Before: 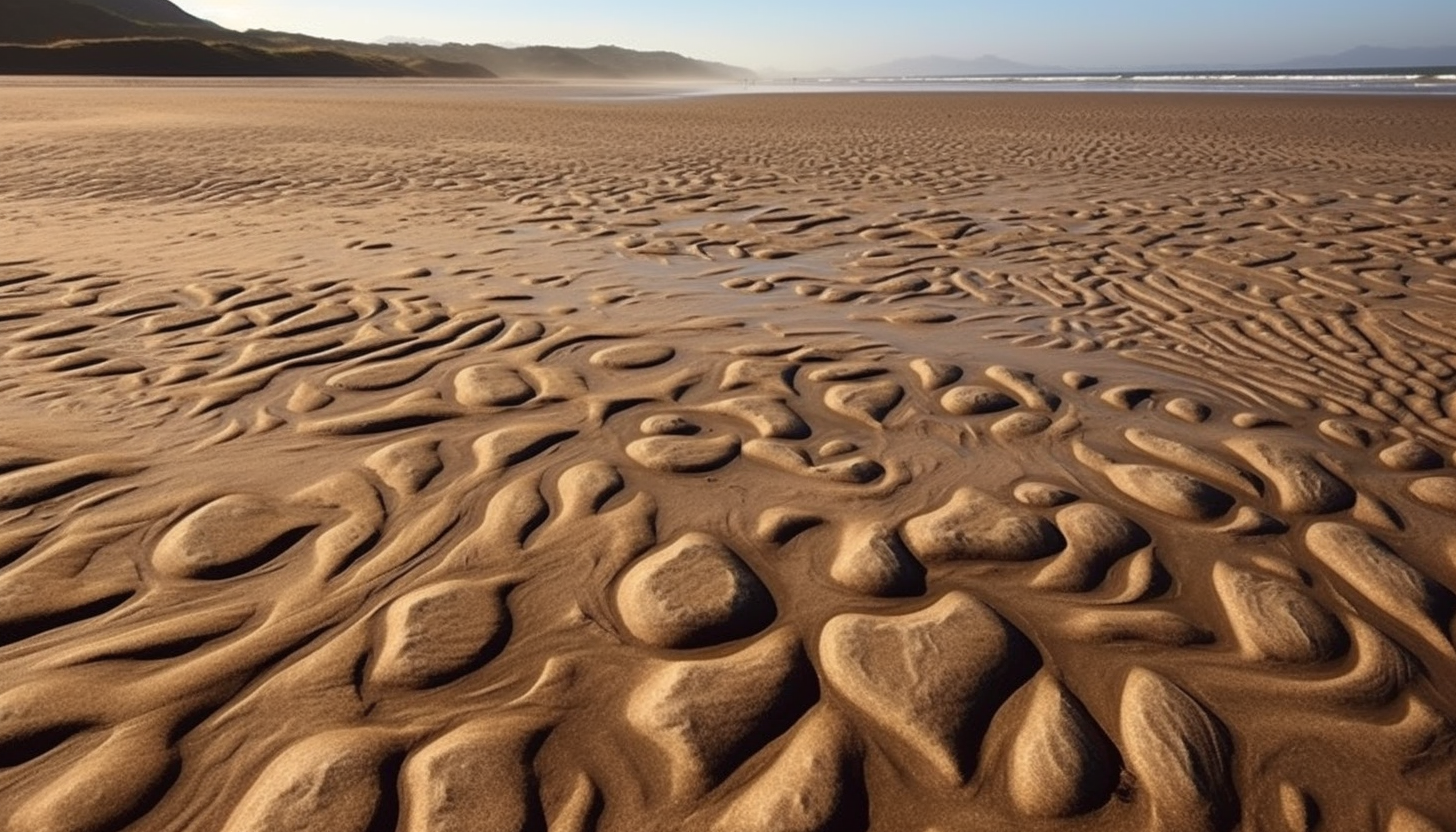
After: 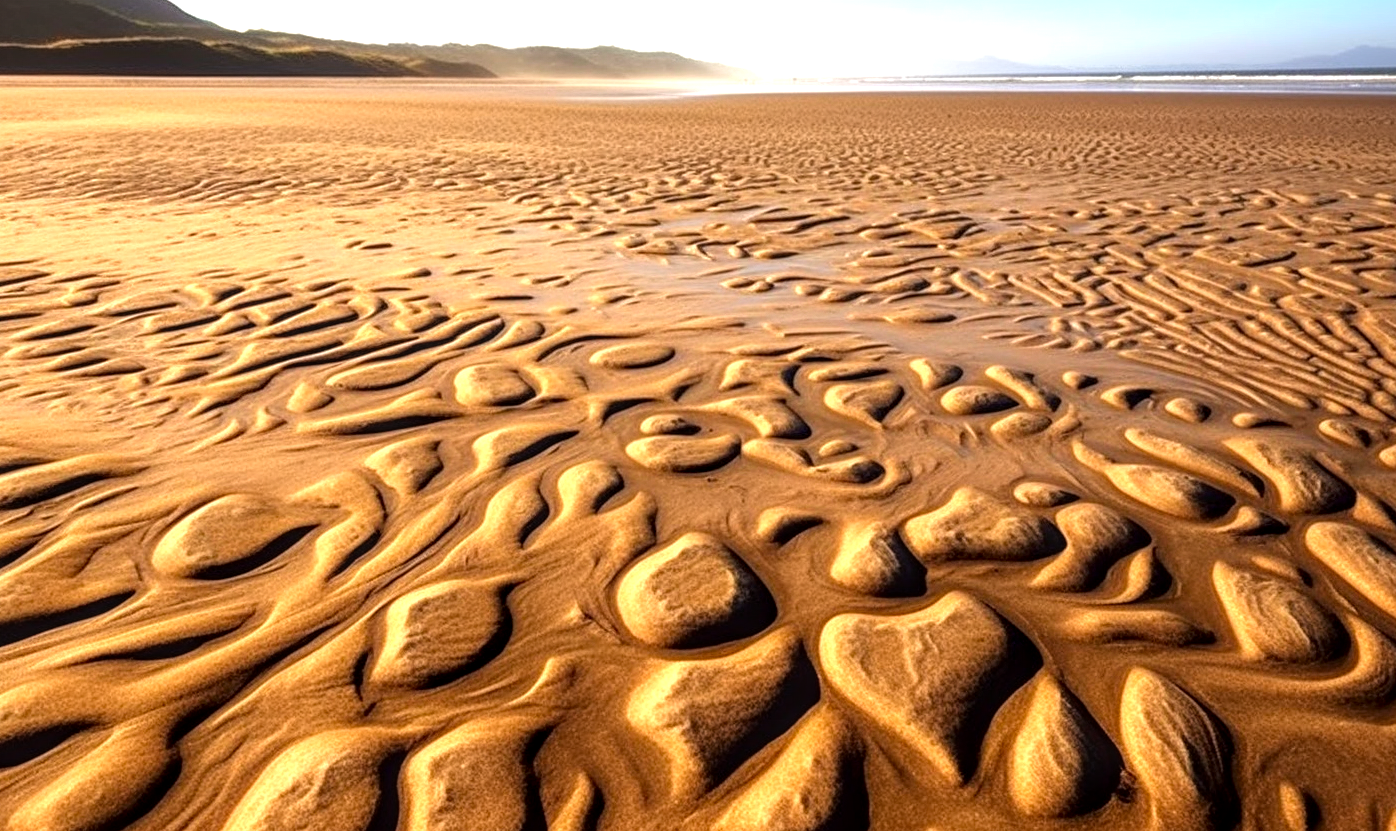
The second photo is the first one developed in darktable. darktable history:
tone equalizer: -8 EV -1.07 EV, -7 EV -0.994 EV, -6 EV -0.853 EV, -5 EV -0.588 EV, -3 EV 0.561 EV, -2 EV 0.851 EV, -1 EV 0.994 EV, +0 EV 1.06 EV
crop: right 4.091%, bottom 0.04%
local contrast: on, module defaults
contrast brightness saturation: saturation 0.483
